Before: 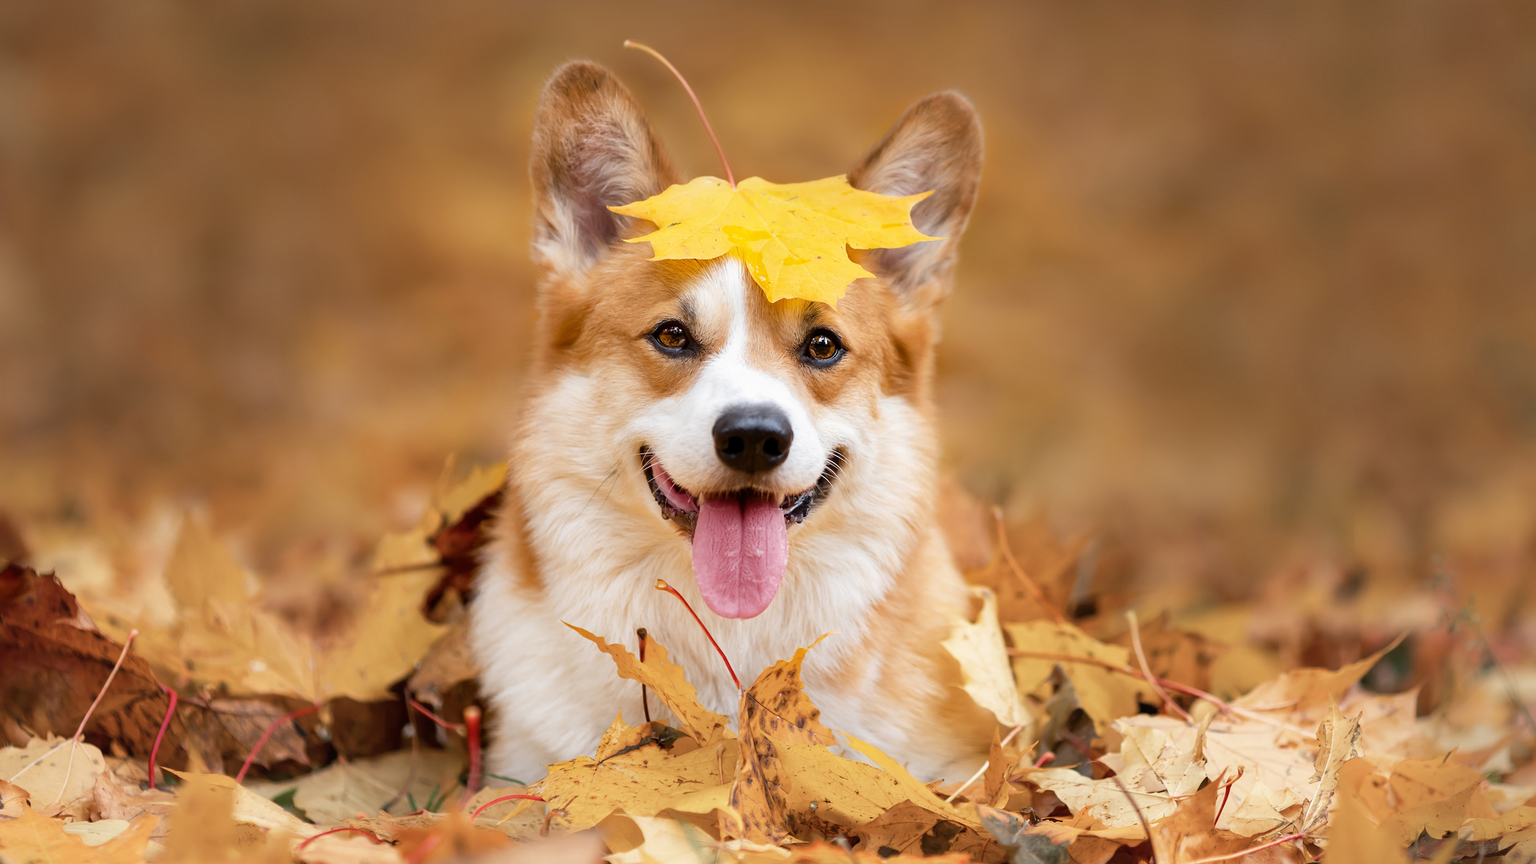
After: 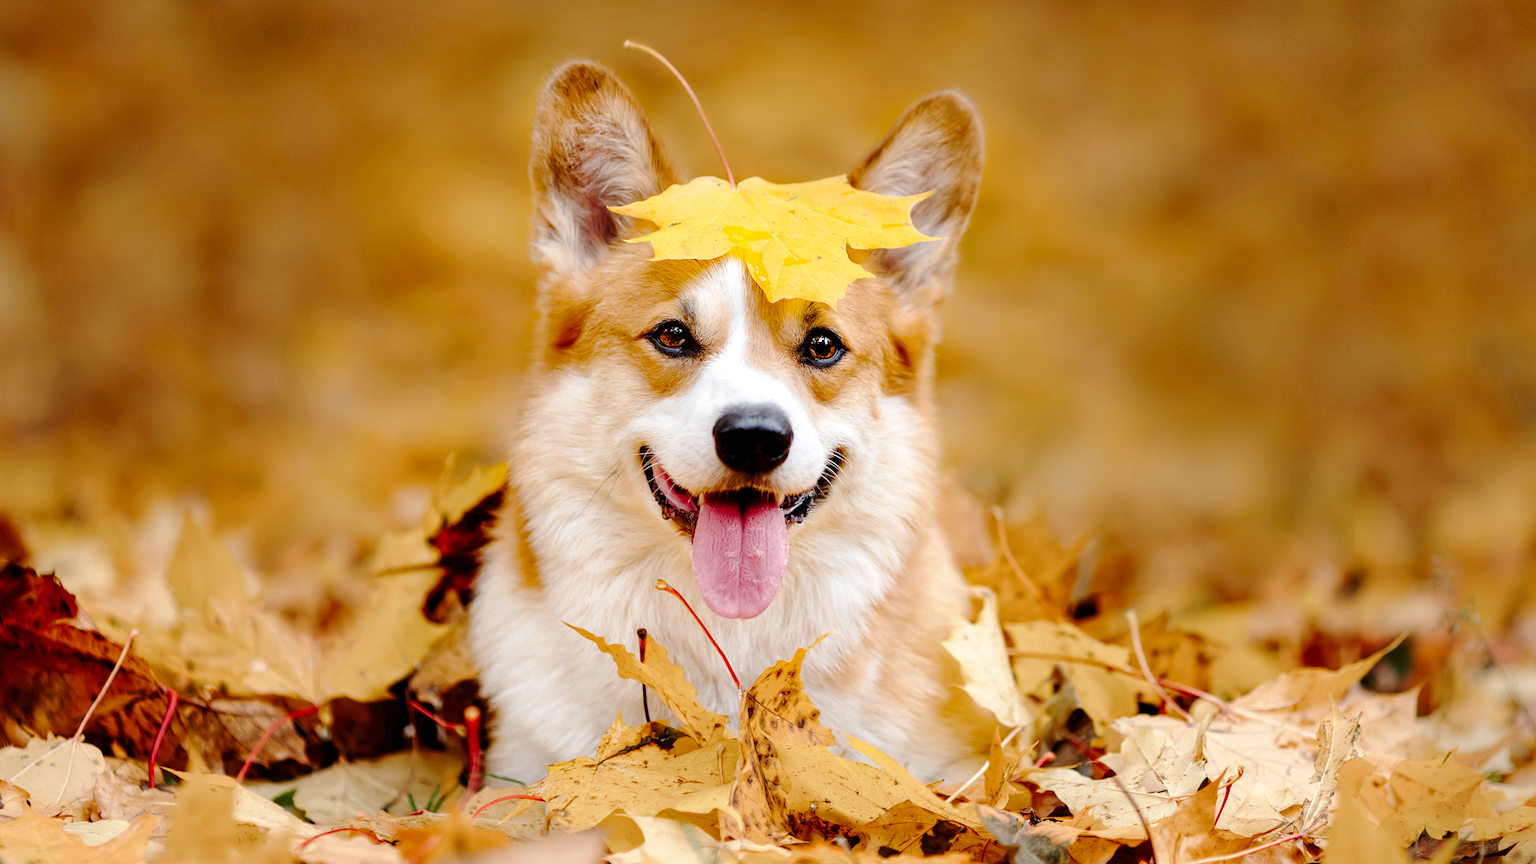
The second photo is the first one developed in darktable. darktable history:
exposure: black level correction 0.011, compensate highlight preservation false
local contrast: highlights 100%, shadows 97%, detail 120%, midtone range 0.2
tone curve: curves: ch0 [(0, 0) (0.003, 0.026) (0.011, 0.025) (0.025, 0.022) (0.044, 0.022) (0.069, 0.028) (0.1, 0.041) (0.136, 0.062) (0.177, 0.103) (0.224, 0.167) (0.277, 0.242) (0.335, 0.343) (0.399, 0.452) (0.468, 0.539) (0.543, 0.614) (0.623, 0.683) (0.709, 0.749) (0.801, 0.827) (0.898, 0.918) (1, 1)], preserve colors none
